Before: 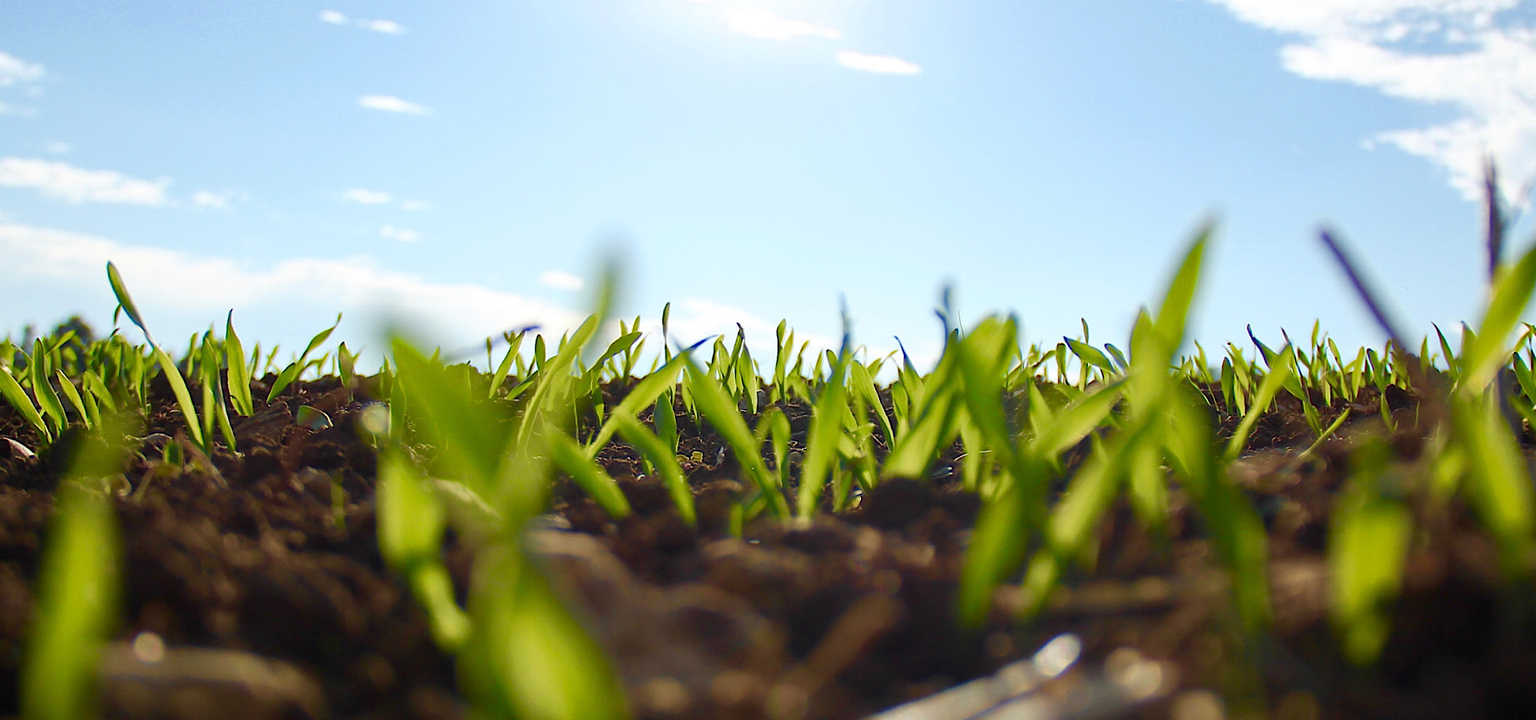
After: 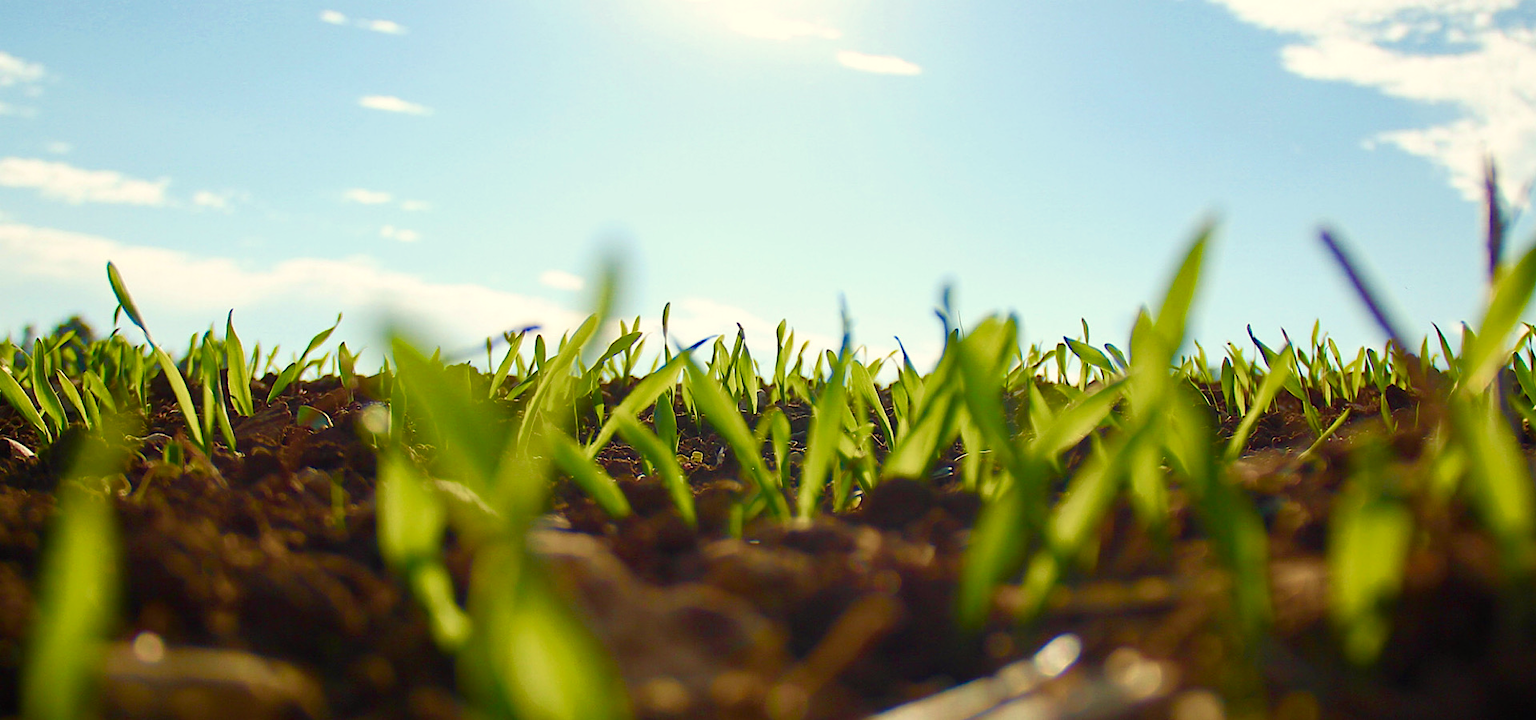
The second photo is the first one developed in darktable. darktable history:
velvia: on, module defaults
color balance rgb: perceptual saturation grading › global saturation 20%, perceptual saturation grading › highlights -25%, perceptual saturation grading › shadows 25%
white balance: red 1.029, blue 0.92
